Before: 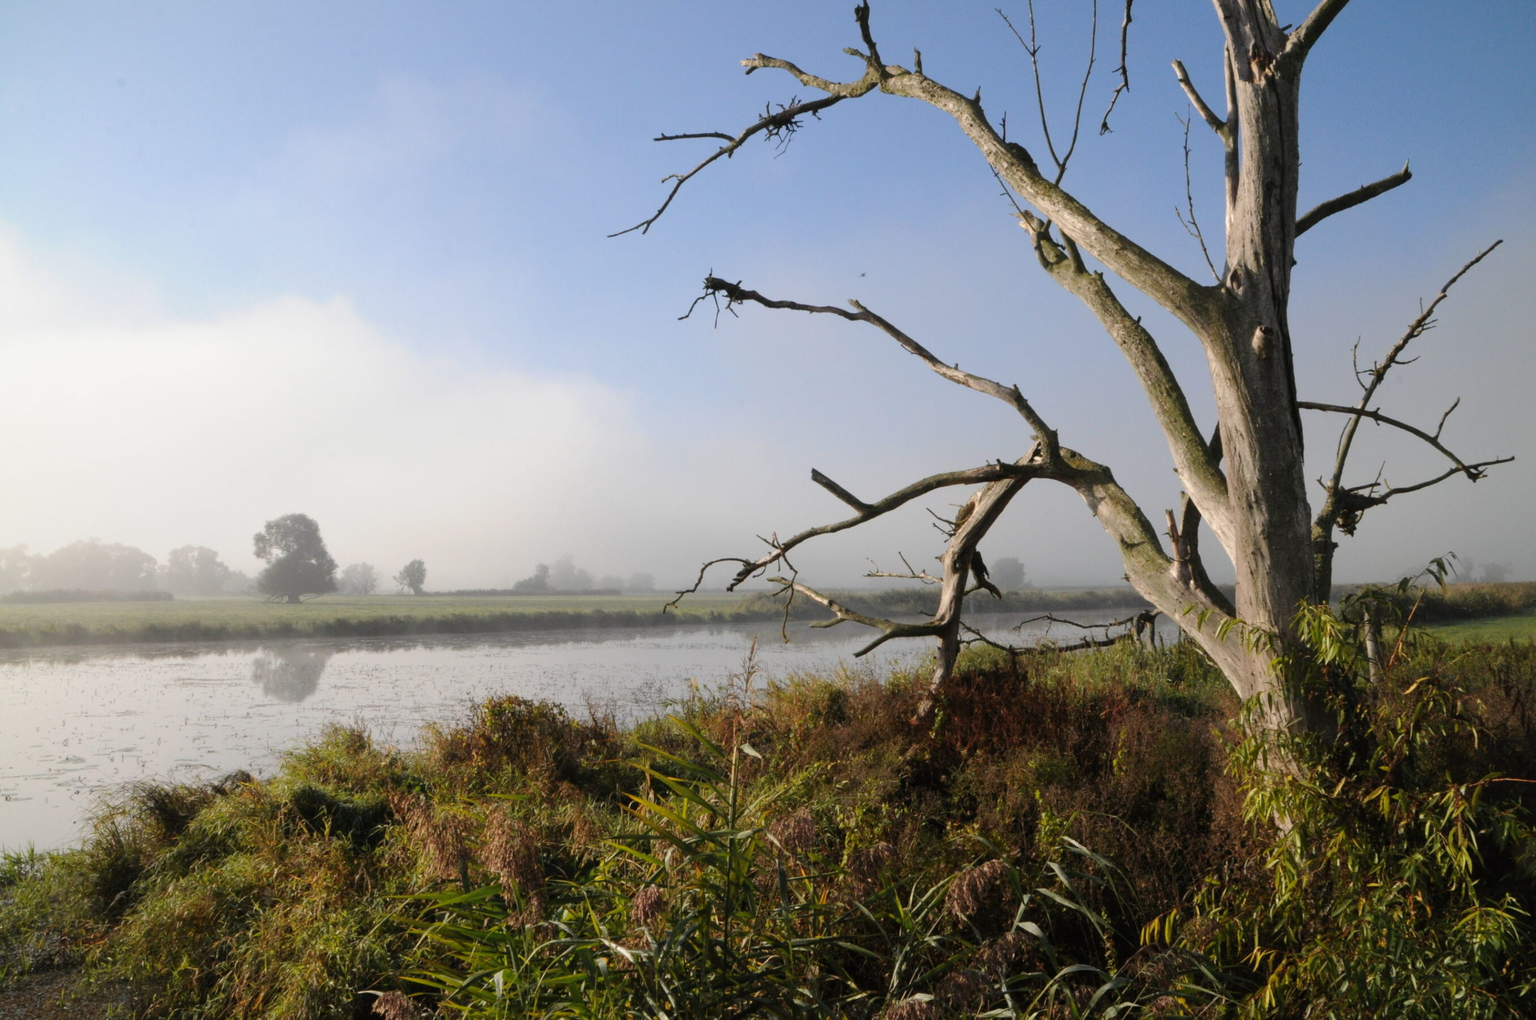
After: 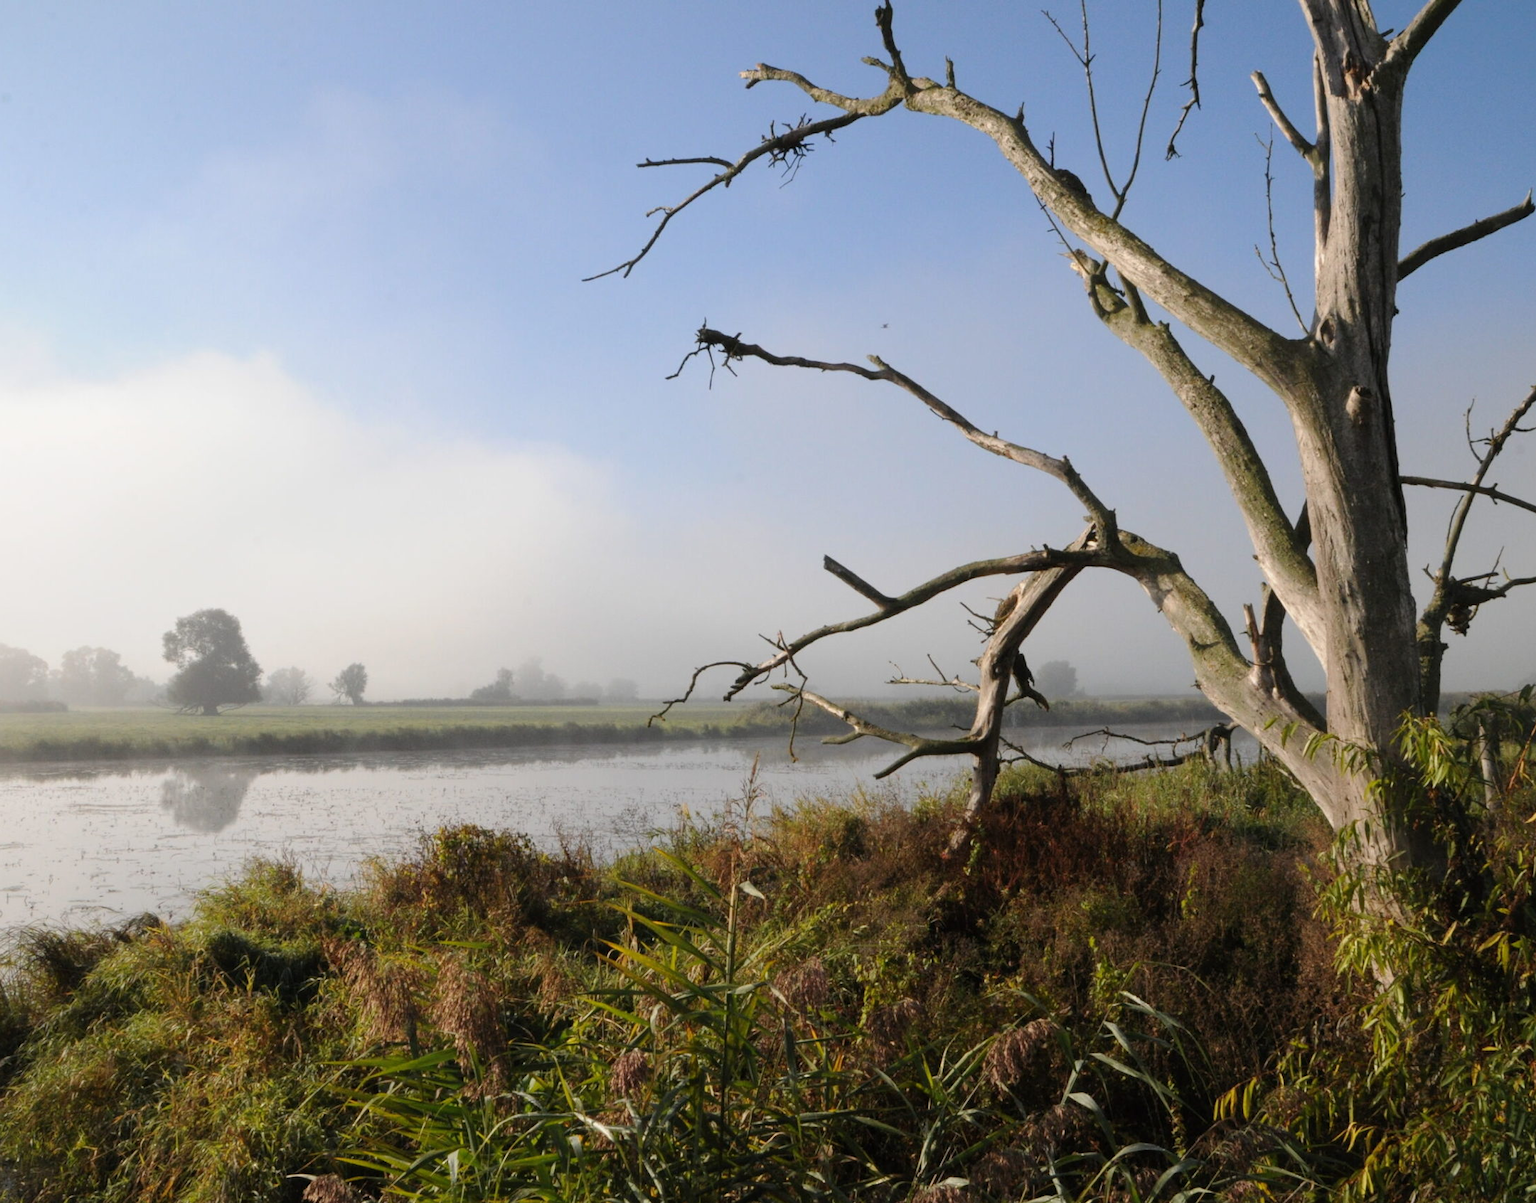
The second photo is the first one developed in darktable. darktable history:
tone equalizer: on, module defaults
crop: left 7.598%, right 7.873%
